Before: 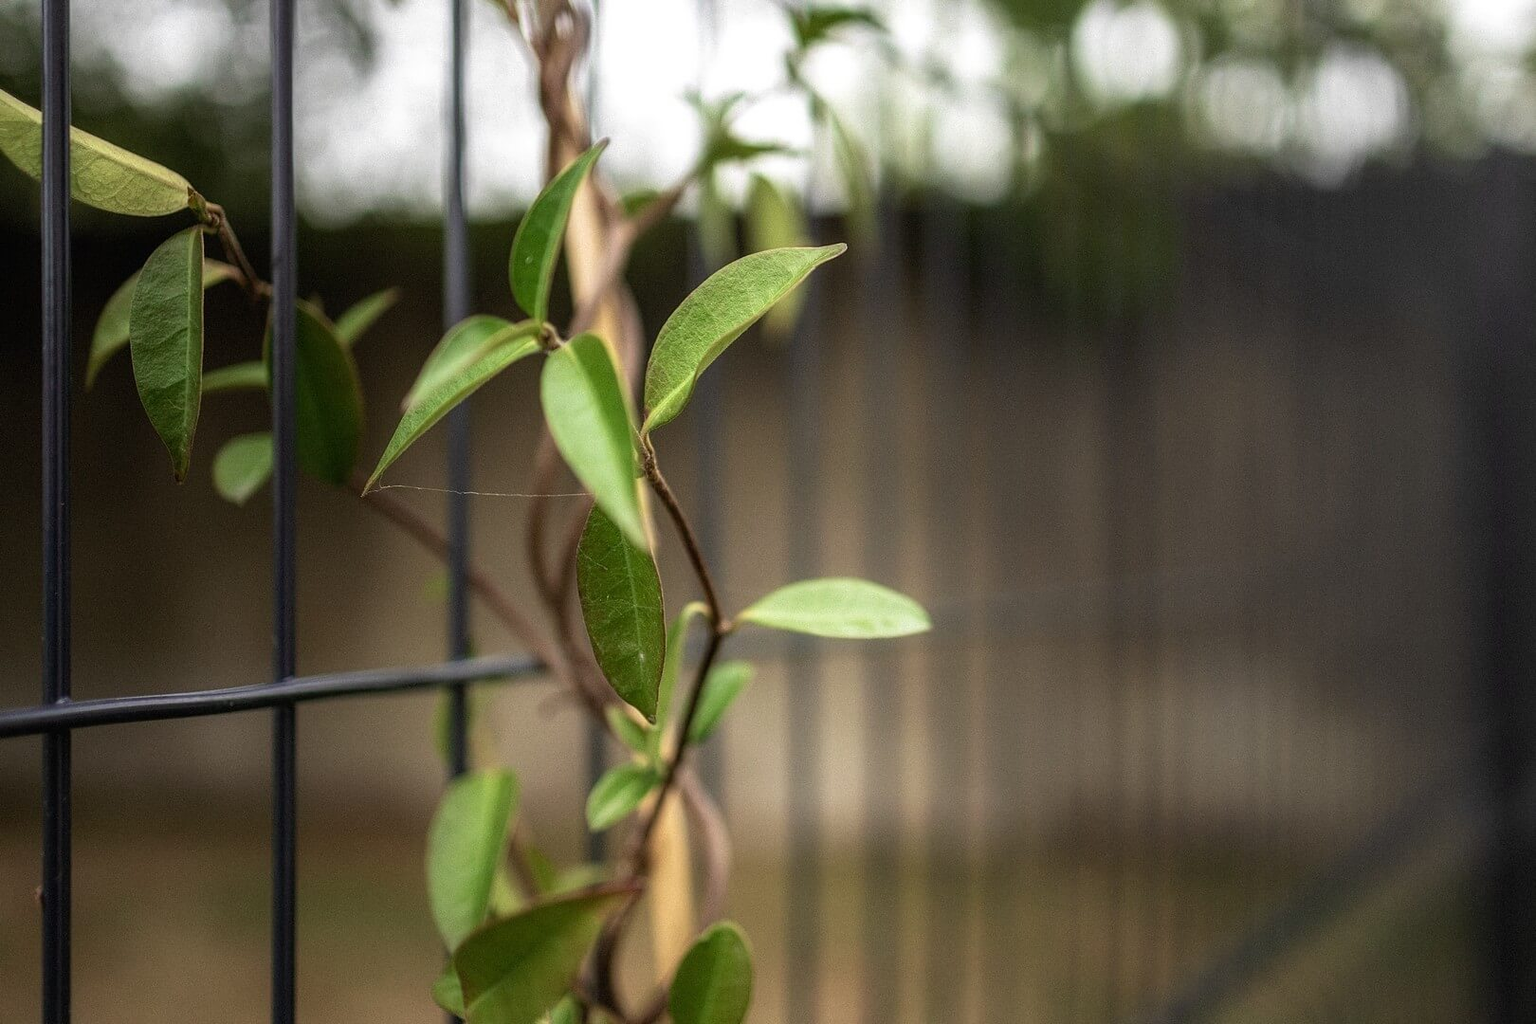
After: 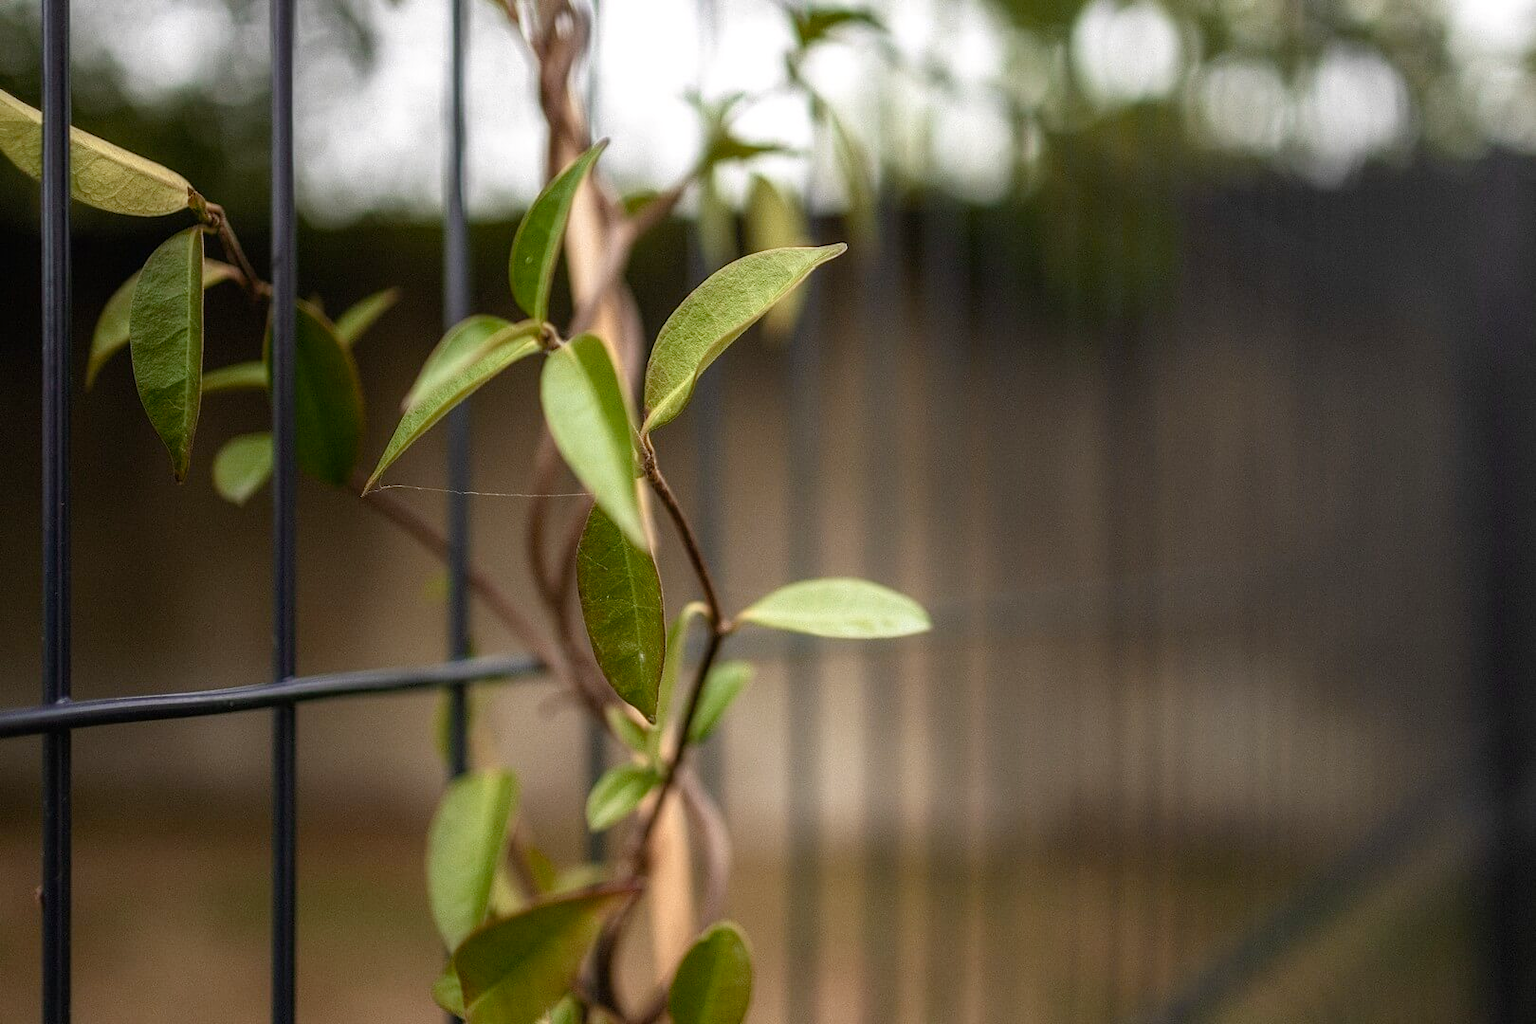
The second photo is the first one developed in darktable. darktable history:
color balance rgb: highlights gain › chroma 0.116%, highlights gain › hue 332.72°, perceptual saturation grading › global saturation 0.922%, perceptual saturation grading › highlights -19.923%, perceptual saturation grading › shadows 20%, global vibrance 20%
color zones: curves: ch1 [(0, 0.469) (0.072, 0.457) (0.243, 0.494) (0.429, 0.5) (0.571, 0.5) (0.714, 0.5) (0.857, 0.5) (1, 0.469)]; ch2 [(0, 0.499) (0.143, 0.467) (0.242, 0.436) (0.429, 0.493) (0.571, 0.5) (0.714, 0.5) (0.857, 0.5) (1, 0.499)]
